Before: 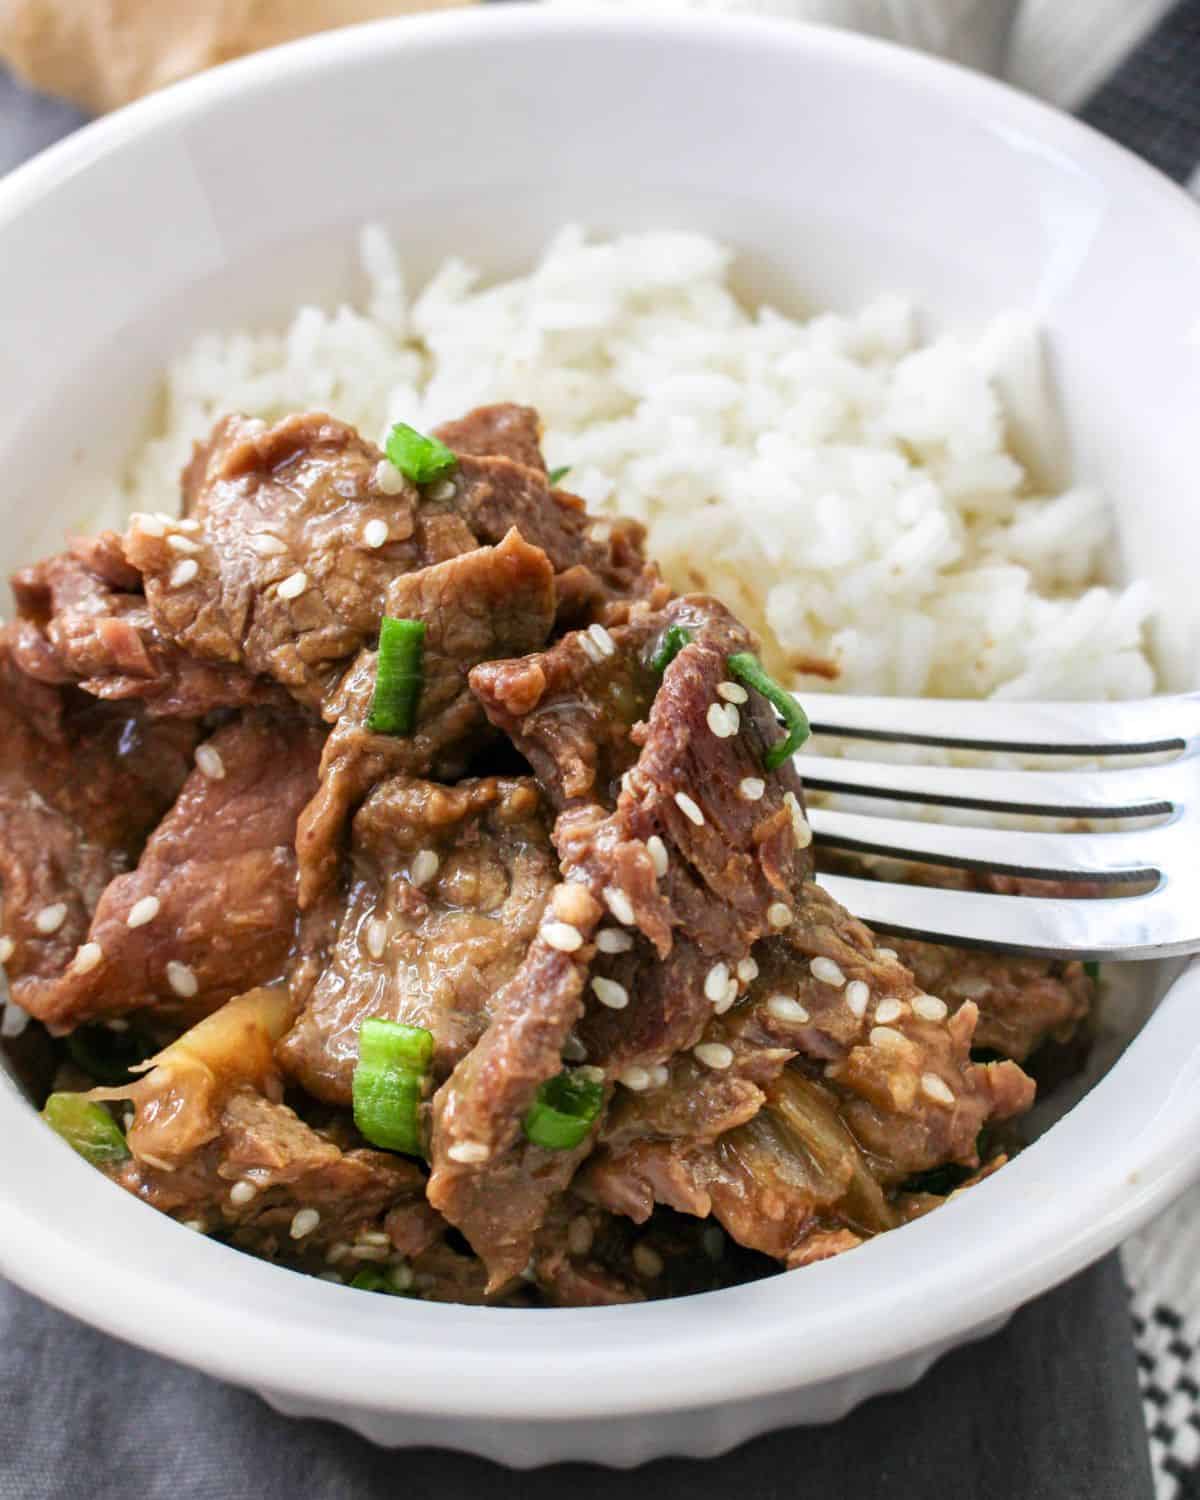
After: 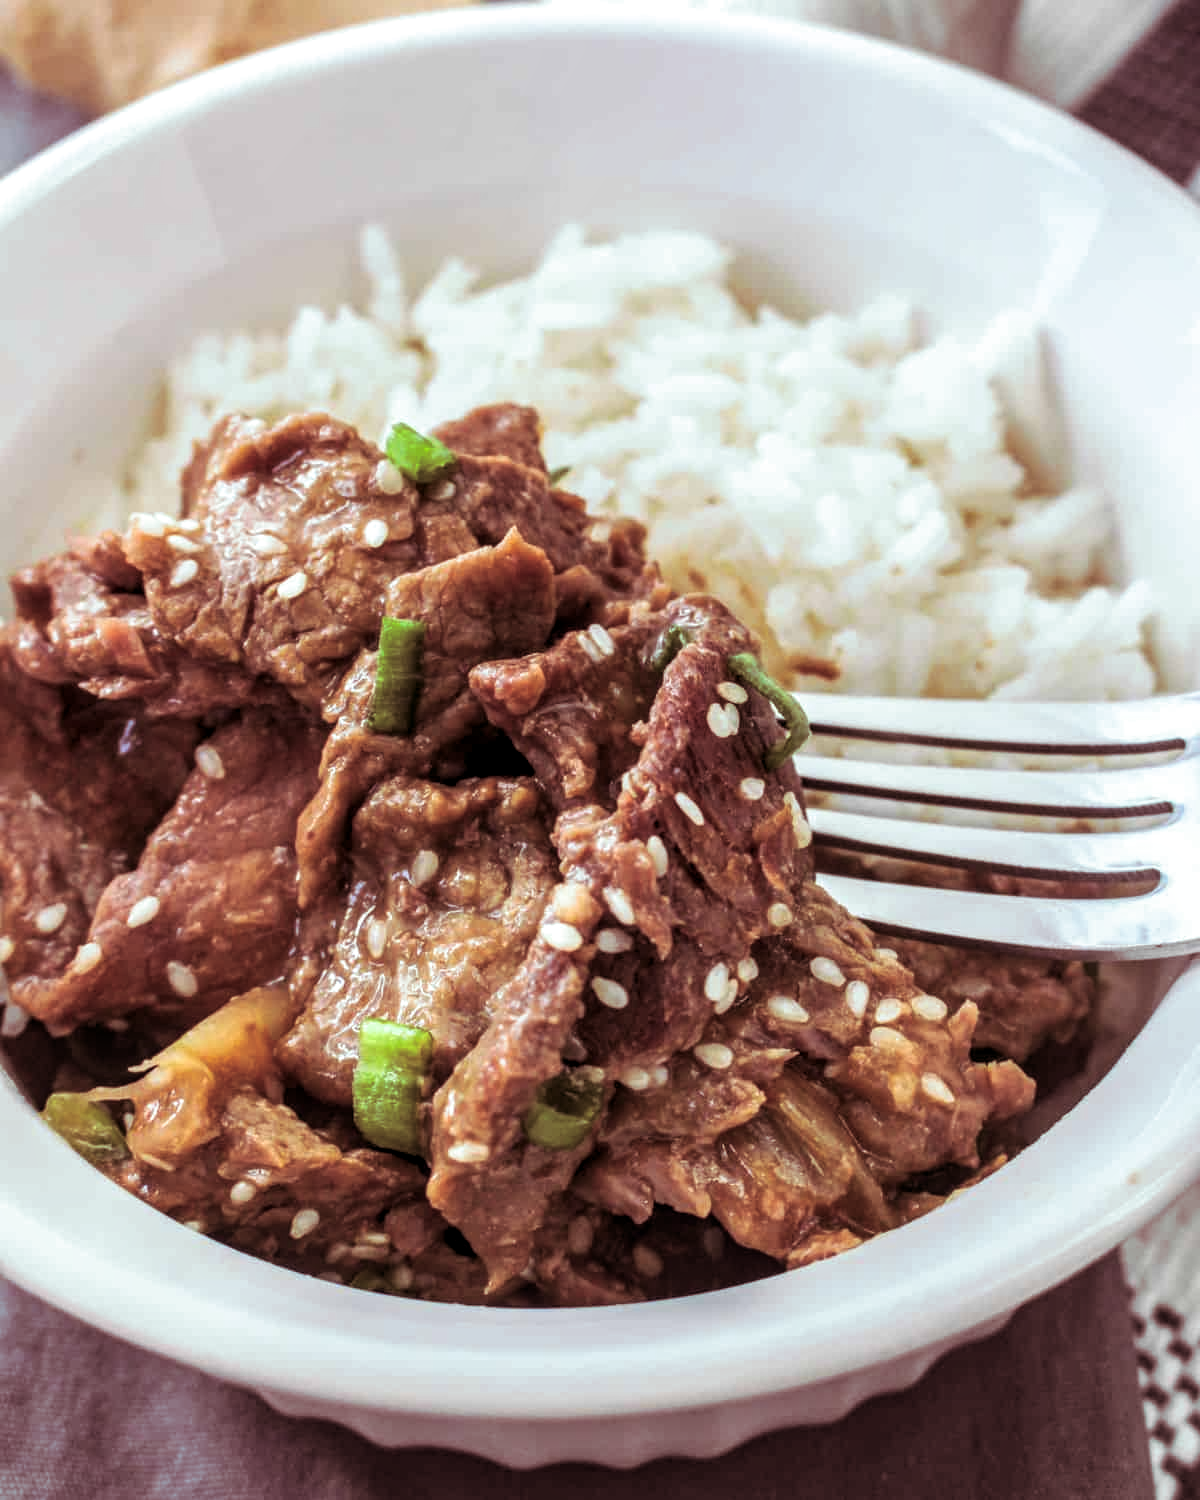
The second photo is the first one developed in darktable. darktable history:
split-toning: highlights › hue 180°
local contrast: on, module defaults
